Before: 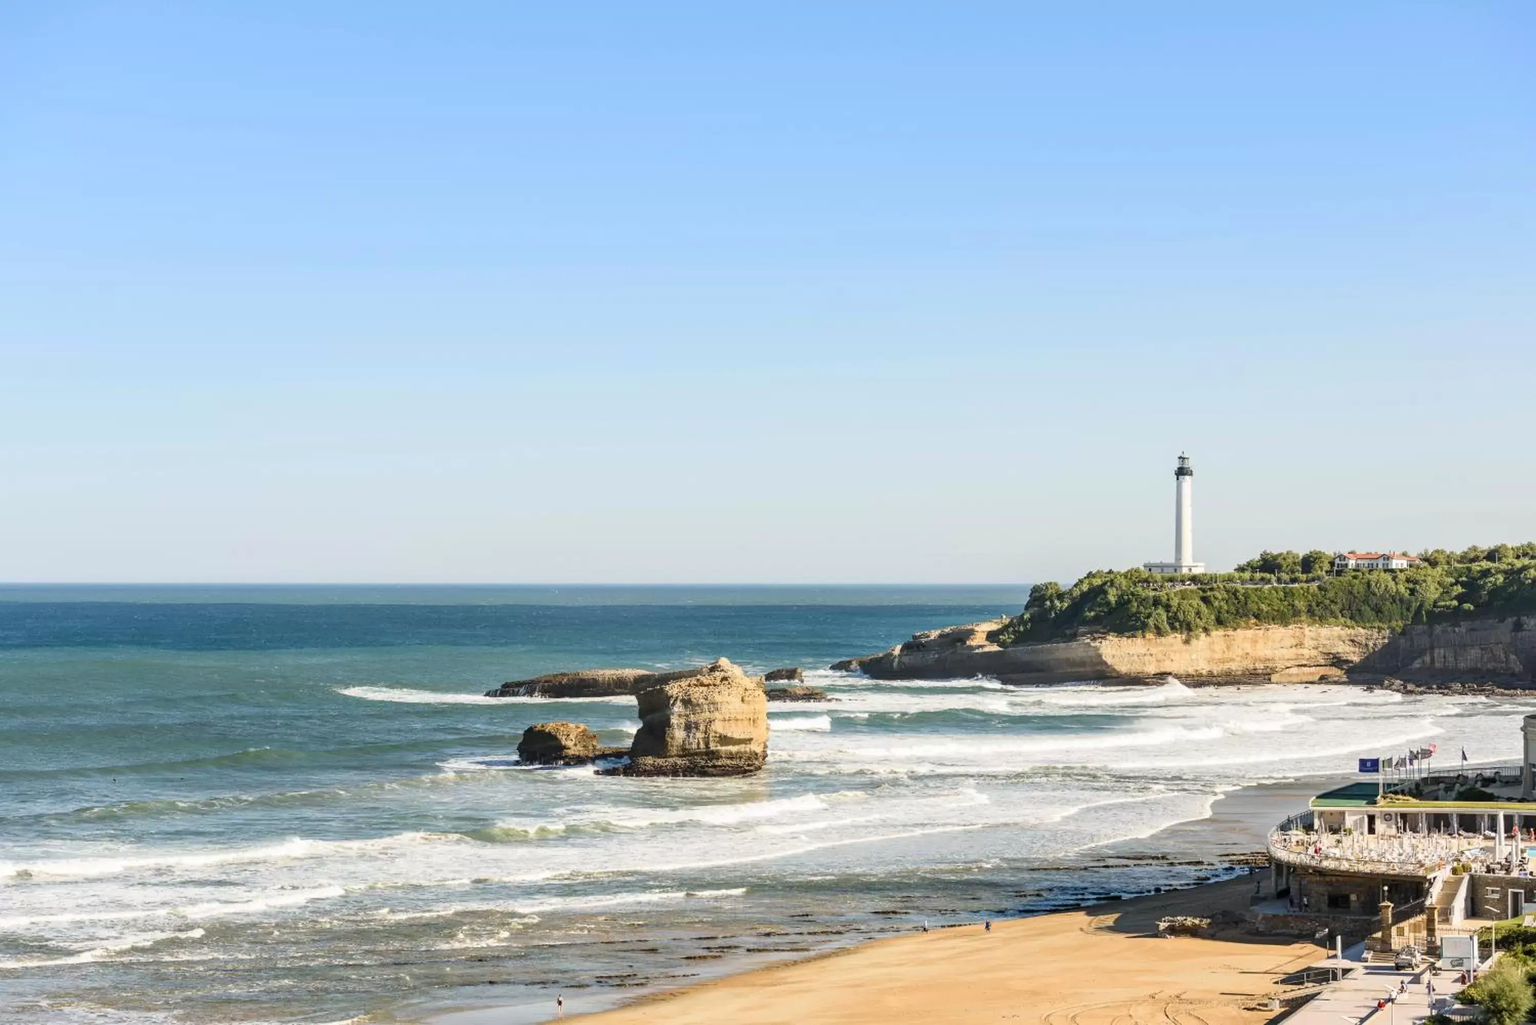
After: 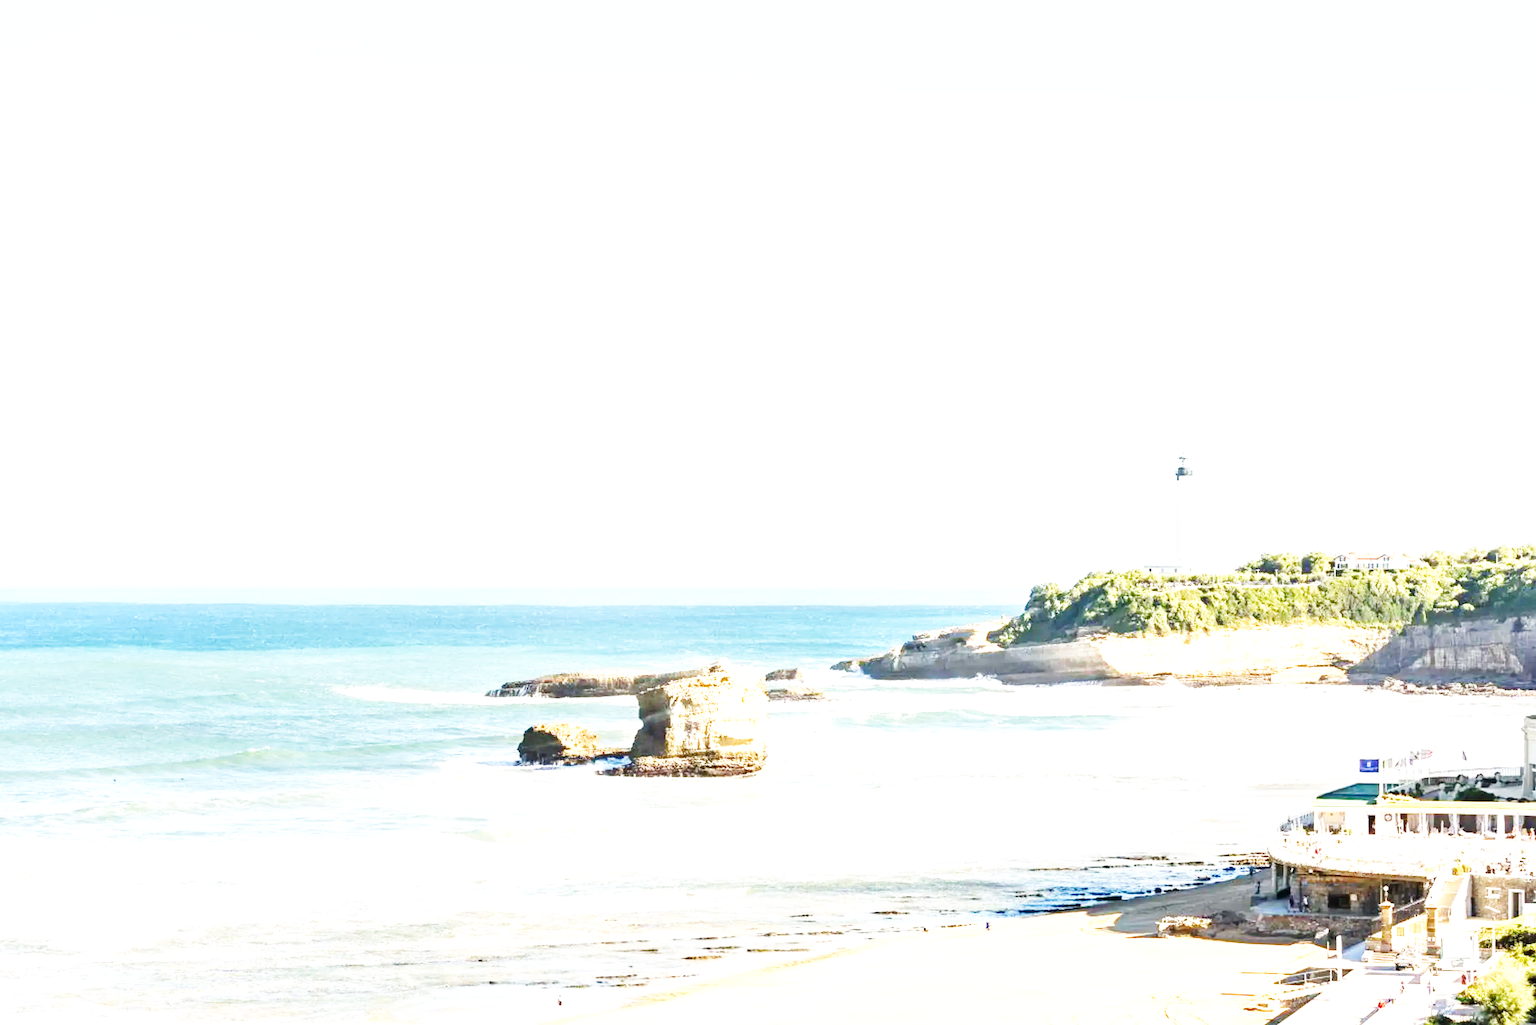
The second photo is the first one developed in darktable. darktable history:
base curve: curves: ch0 [(0, 0.003) (0.001, 0.002) (0.006, 0.004) (0.02, 0.022) (0.048, 0.086) (0.094, 0.234) (0.162, 0.431) (0.258, 0.629) (0.385, 0.8) (0.548, 0.918) (0.751, 0.988) (1, 1)], preserve colors none
exposure: black level correction 0, exposure 1.388 EV, compensate exposure bias true, compensate highlight preservation false
contrast equalizer: y [[0.5 ×4, 0.483, 0.43], [0.5 ×6], [0.5 ×6], [0 ×6], [0 ×6]]
